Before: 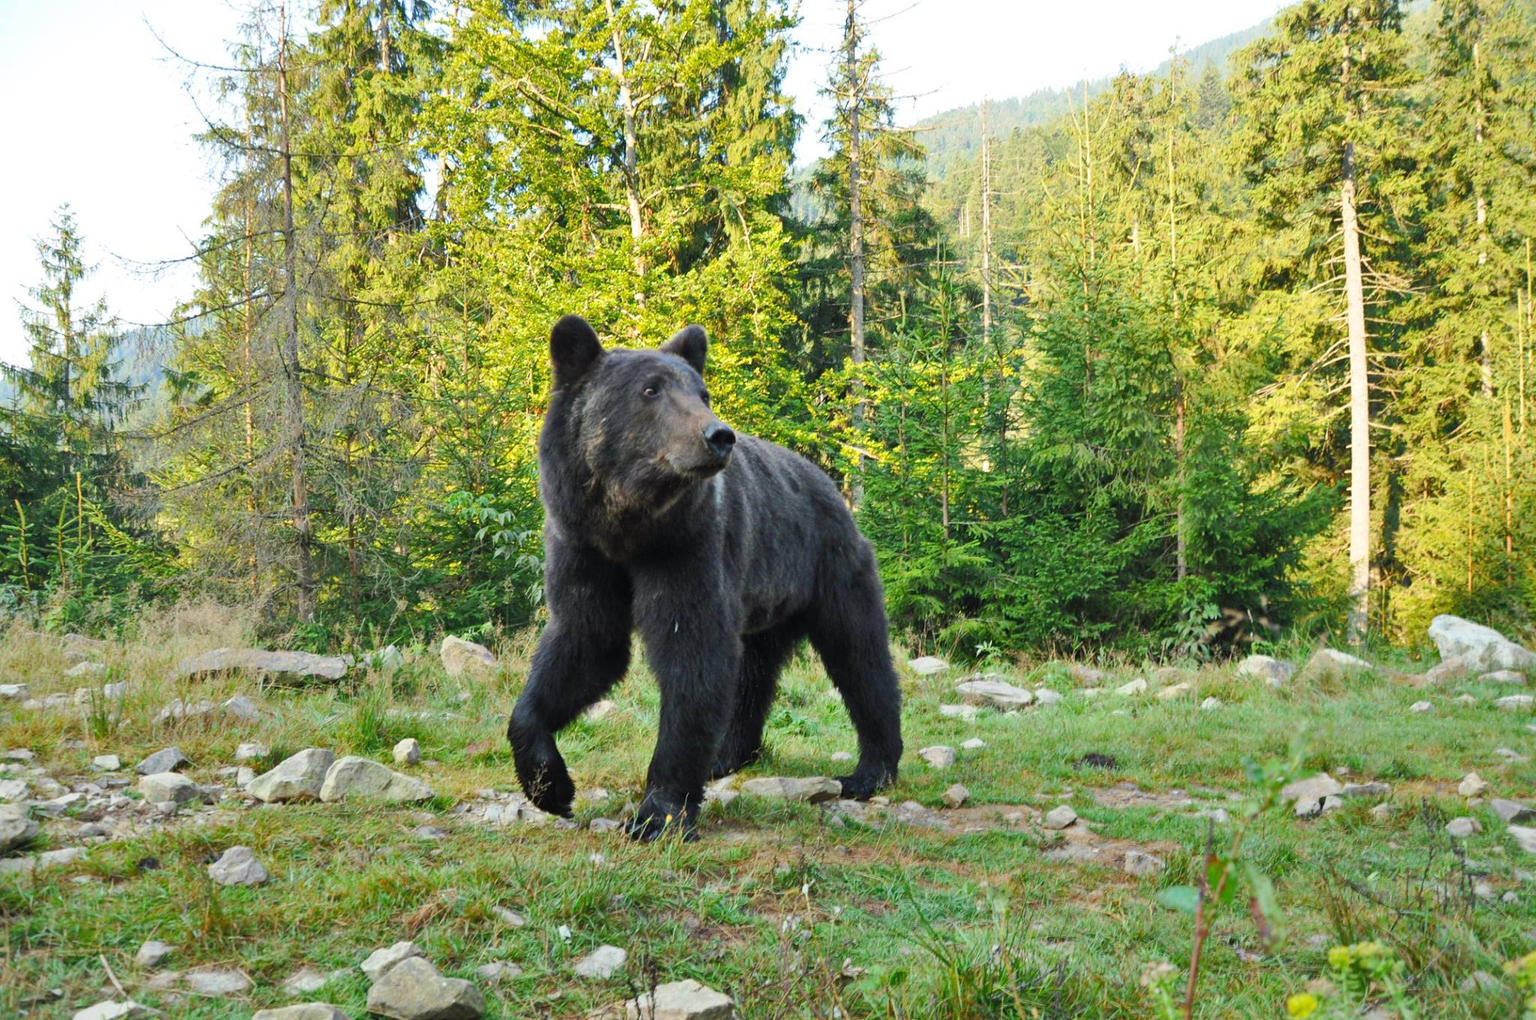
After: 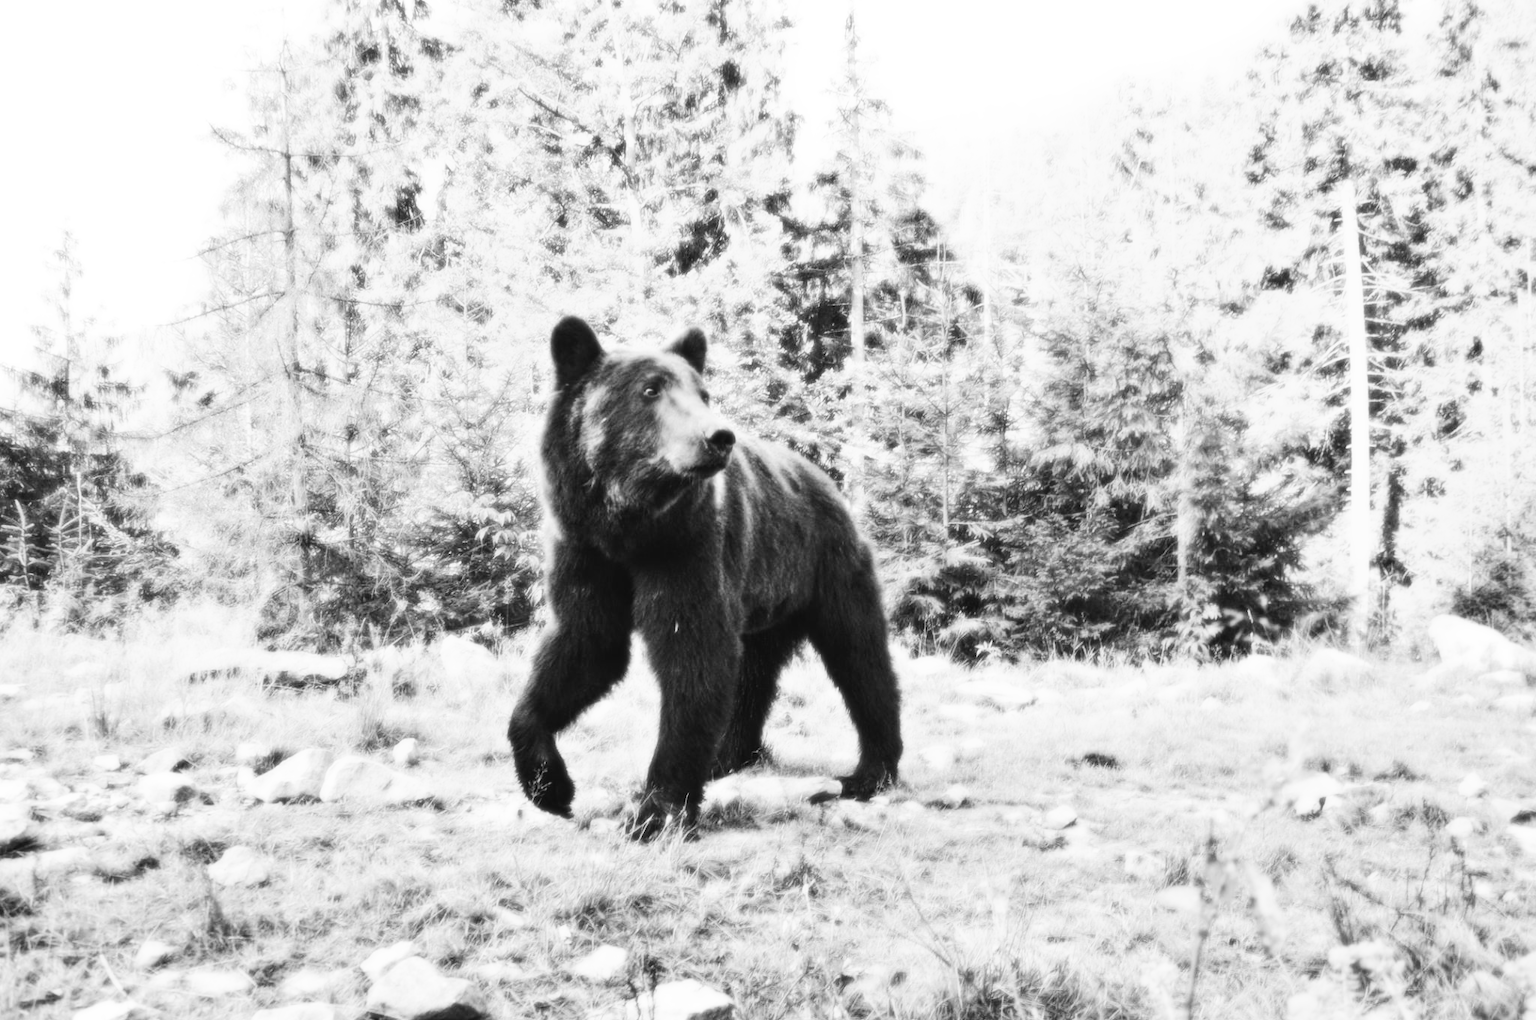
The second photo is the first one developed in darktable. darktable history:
bloom: size 0%, threshold 54.82%, strength 8.31%
monochrome: on, module defaults
tone curve: curves: ch0 [(0, 0.028) (0.037, 0.05) (0.123, 0.114) (0.19, 0.176) (0.269, 0.27) (0.48, 0.57) (0.595, 0.695) (0.718, 0.823) (0.855, 0.913) (1, 0.982)]; ch1 [(0, 0) (0.243, 0.245) (0.422, 0.415) (0.493, 0.495) (0.508, 0.506) (0.536, 0.538) (0.569, 0.58) (0.611, 0.644) (0.769, 0.807) (1, 1)]; ch2 [(0, 0) (0.249, 0.216) (0.349, 0.321) (0.424, 0.442) (0.476, 0.483) (0.498, 0.499) (0.517, 0.519) (0.532, 0.547) (0.569, 0.608) (0.614, 0.661) (0.706, 0.75) (0.808, 0.809) (0.991, 0.968)], color space Lab, independent channels, preserve colors none
